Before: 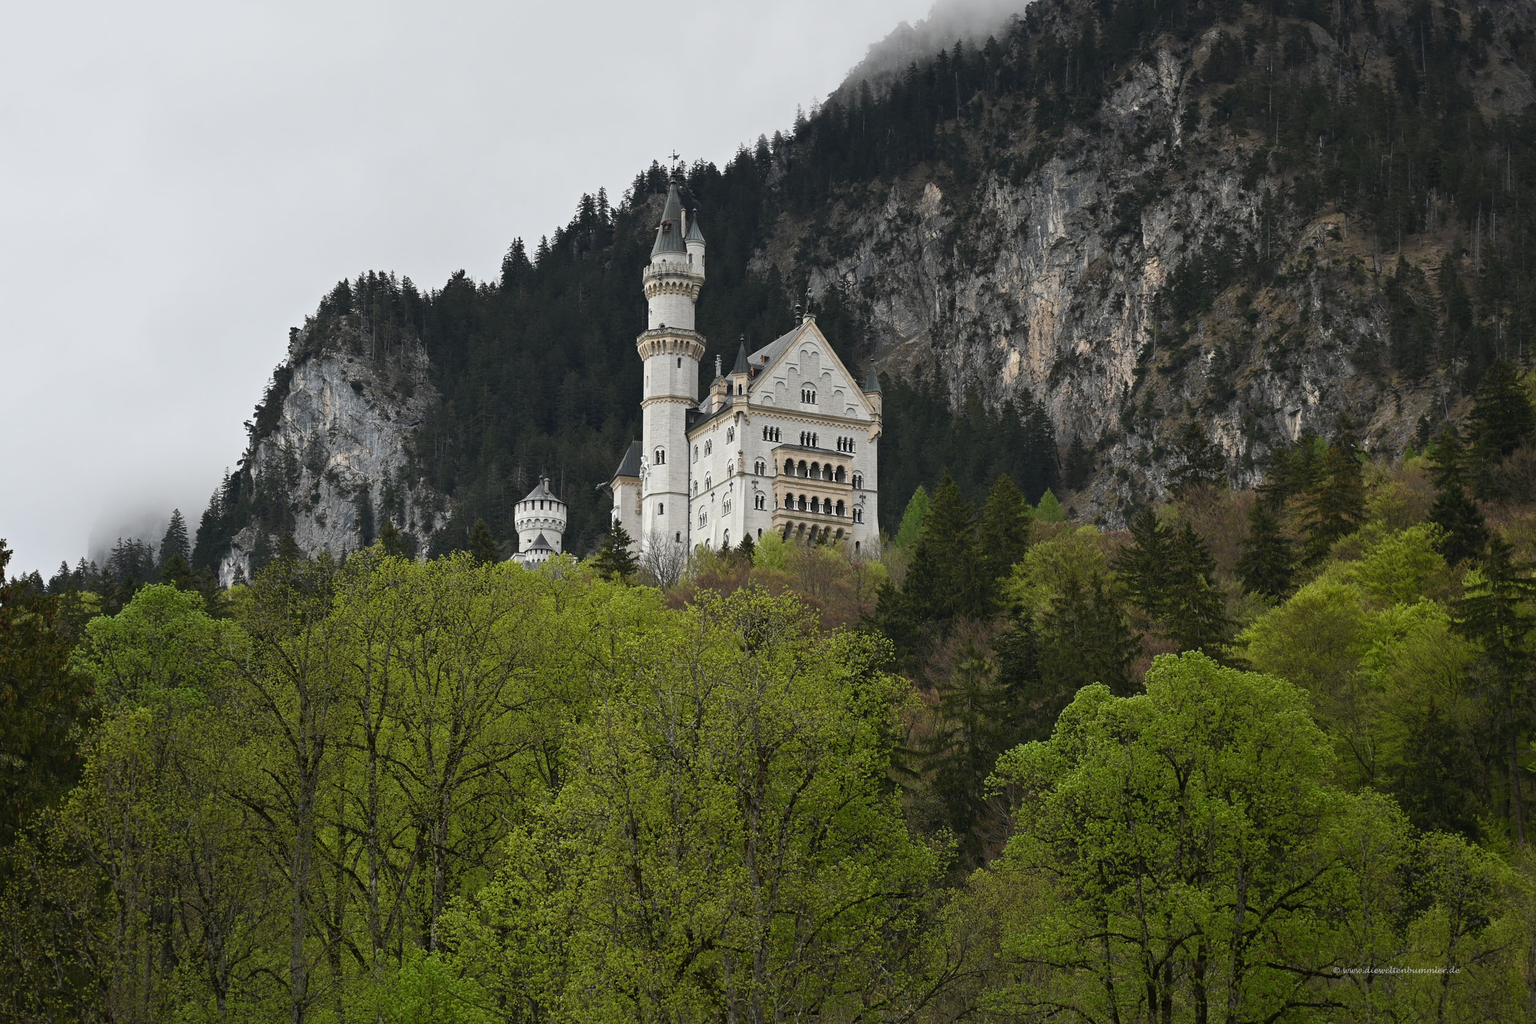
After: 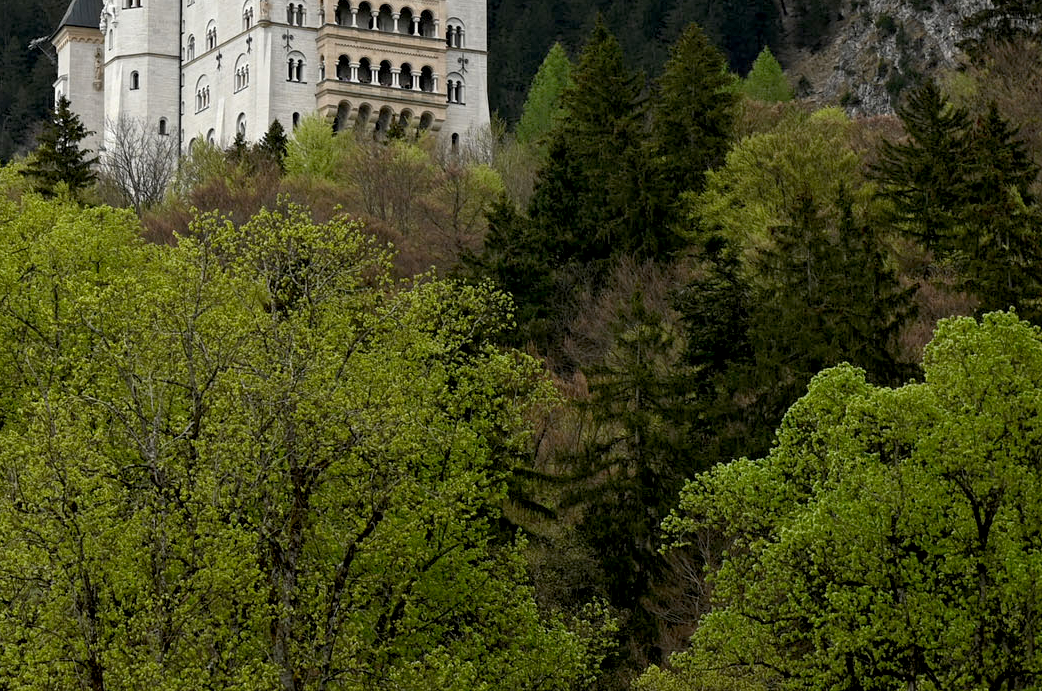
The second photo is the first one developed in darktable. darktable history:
crop: left 37.662%, top 44.892%, right 20.63%, bottom 13.633%
local contrast: highlights 105%, shadows 101%, detail 119%, midtone range 0.2
exposure: black level correction 0.01, exposure 0.007 EV, compensate highlight preservation false
